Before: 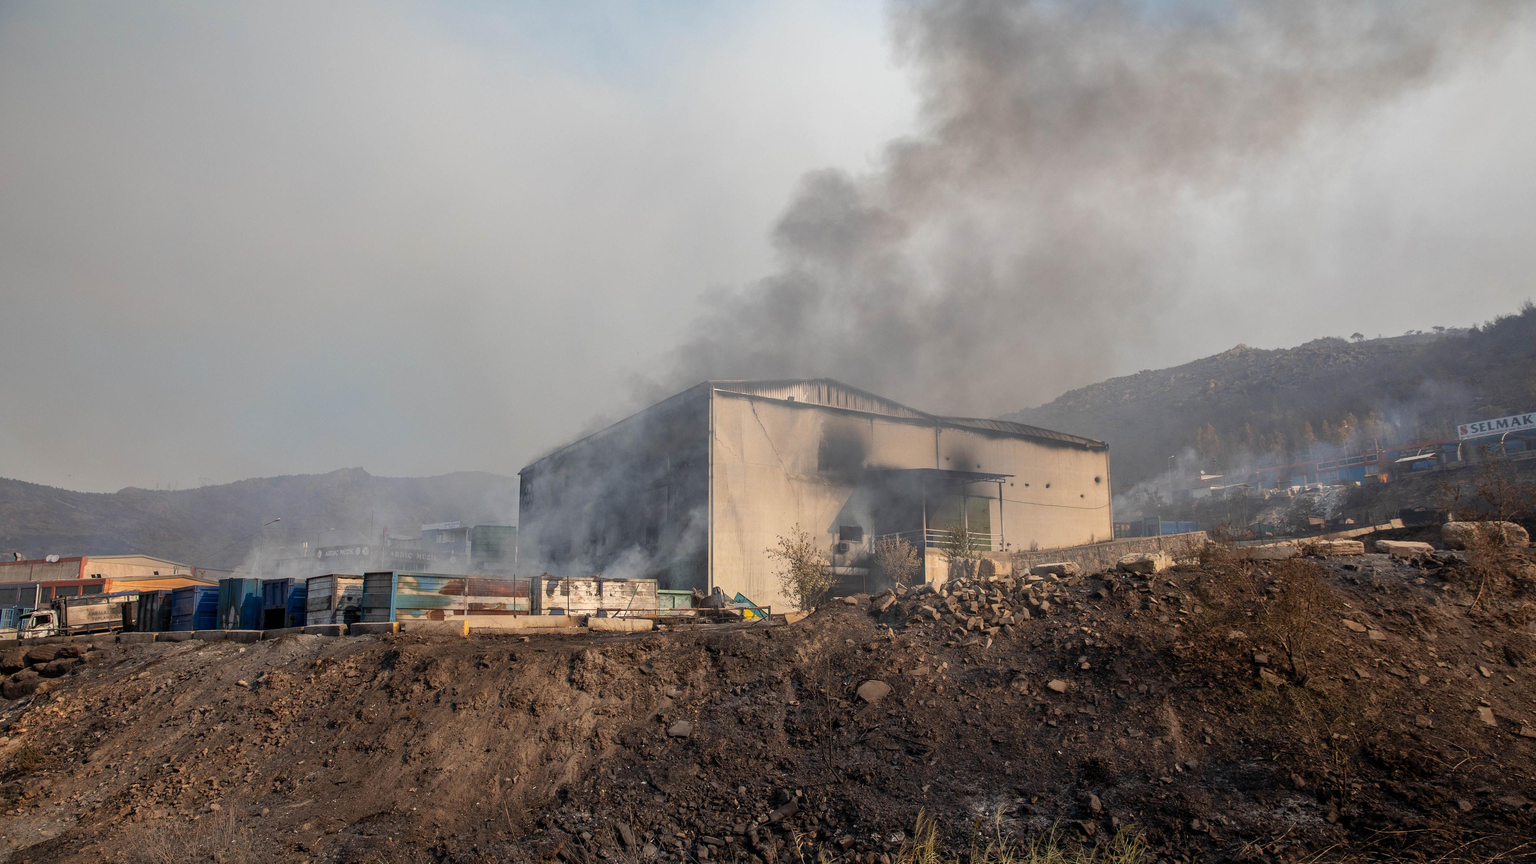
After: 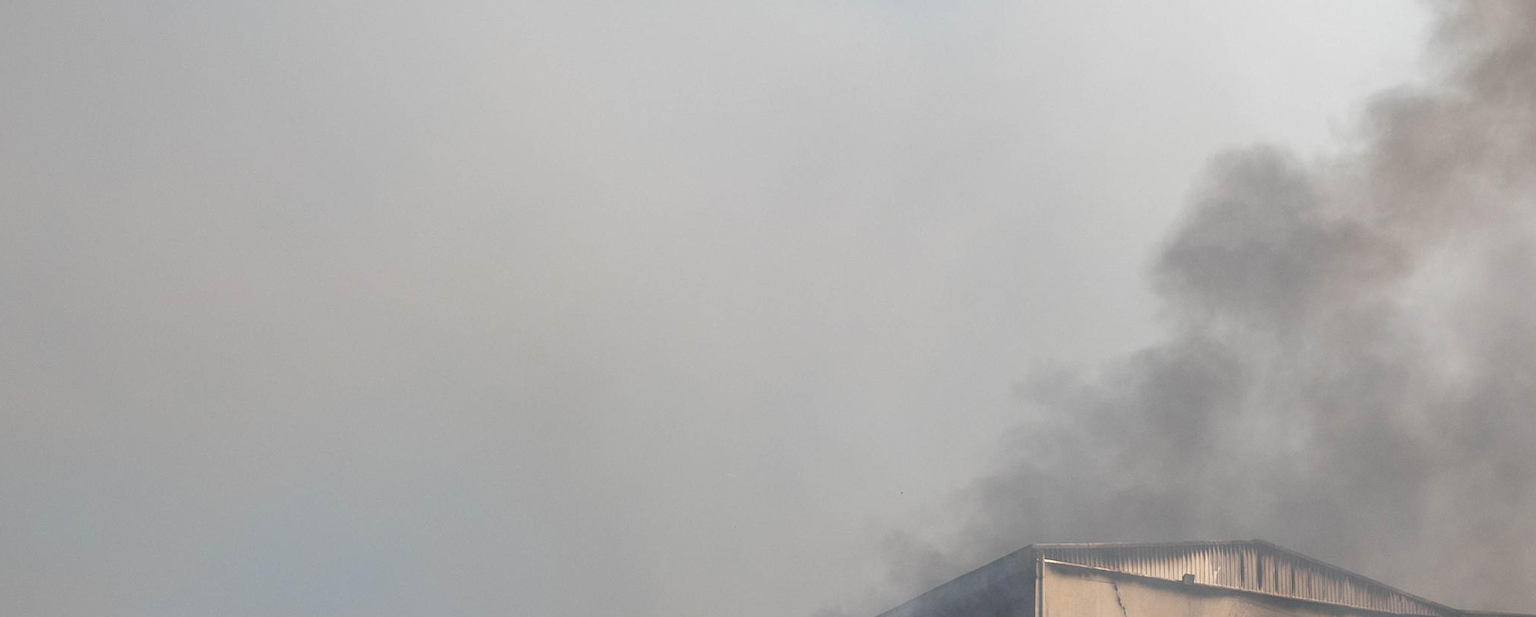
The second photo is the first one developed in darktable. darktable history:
crop: left 10.3%, top 10.511%, right 36.42%, bottom 51.404%
